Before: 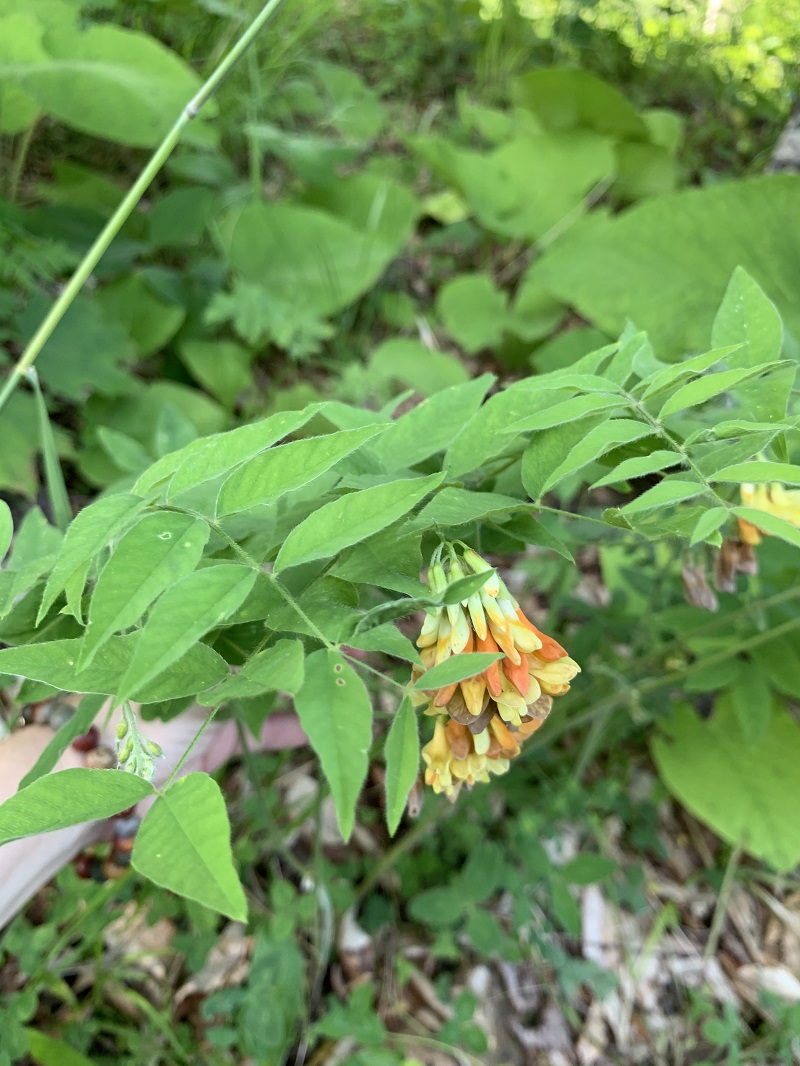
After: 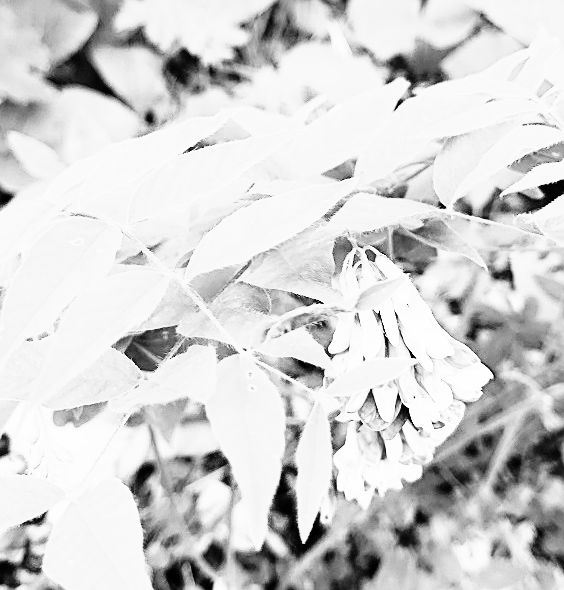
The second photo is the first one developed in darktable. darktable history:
crop: left 11.123%, top 27.61%, right 18.3%, bottom 17.034%
contrast brightness saturation: saturation -1
white balance: red 0.766, blue 1.537
base curve: curves: ch0 [(0, 0) (0.008, 0.007) (0.022, 0.029) (0.048, 0.089) (0.092, 0.197) (0.191, 0.399) (0.275, 0.534) (0.357, 0.65) (0.477, 0.78) (0.542, 0.833) (0.799, 0.973) (1, 1)], preserve colors none
rgb curve: curves: ch0 [(0, 0) (0.21, 0.15) (0.24, 0.21) (0.5, 0.75) (0.75, 0.96) (0.89, 0.99) (1, 1)]; ch1 [(0, 0.02) (0.21, 0.13) (0.25, 0.2) (0.5, 0.67) (0.75, 0.9) (0.89, 0.97) (1, 1)]; ch2 [(0, 0.02) (0.21, 0.13) (0.25, 0.2) (0.5, 0.67) (0.75, 0.9) (0.89, 0.97) (1, 1)], compensate middle gray true
sharpen: on, module defaults
